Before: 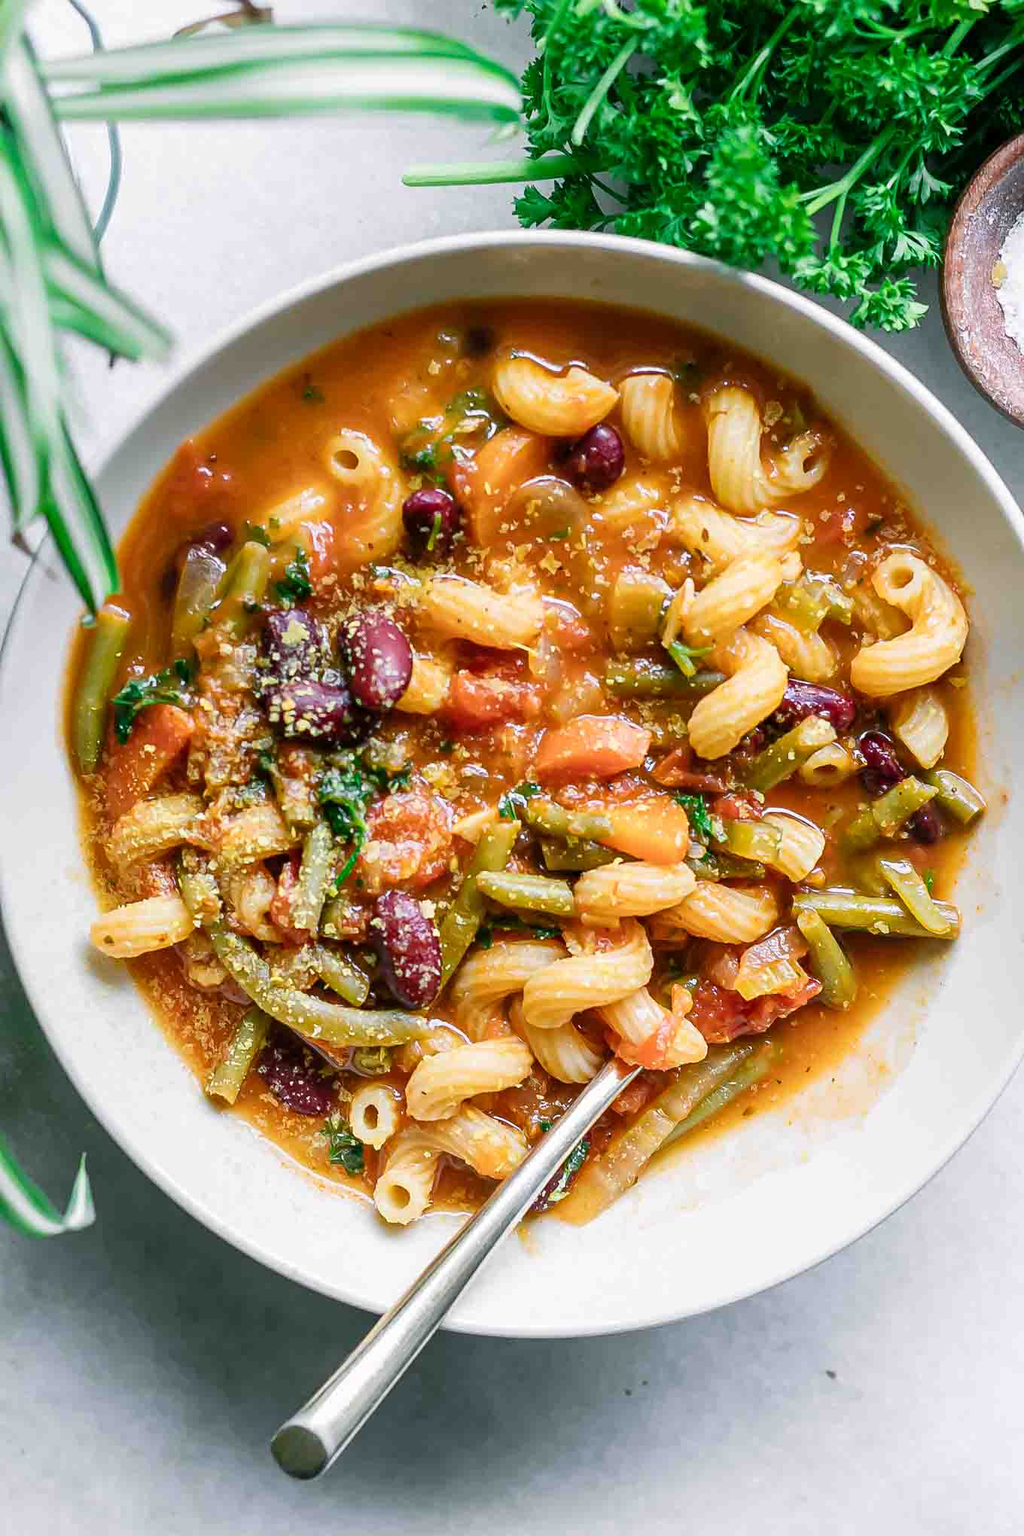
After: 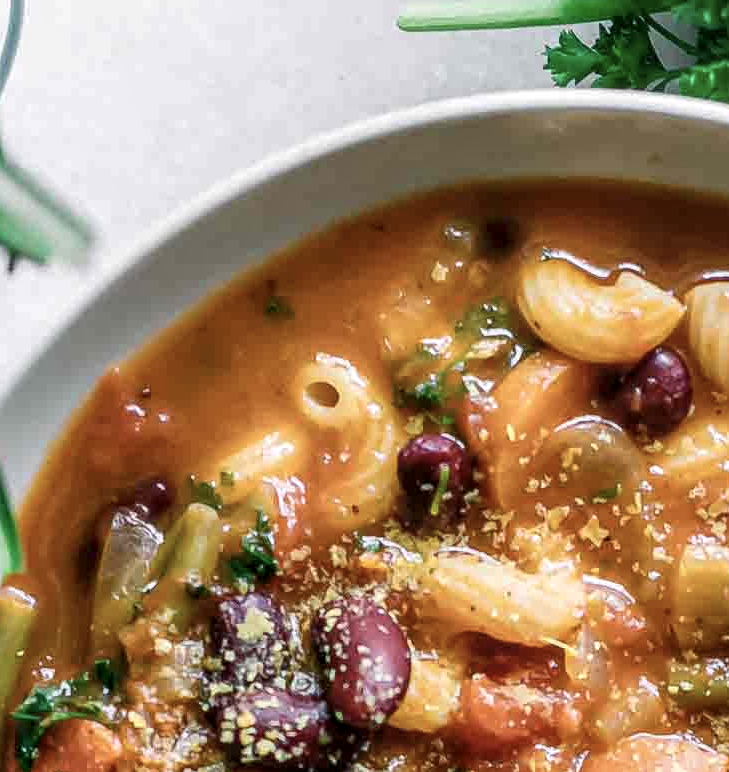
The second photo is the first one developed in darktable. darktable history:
bloom: size 3%, threshold 100%, strength 0%
white balance: red 1, blue 1
crop: left 10.121%, top 10.631%, right 36.218%, bottom 51.526%
contrast brightness saturation: contrast 0.06, brightness -0.01, saturation -0.23
local contrast: on, module defaults
